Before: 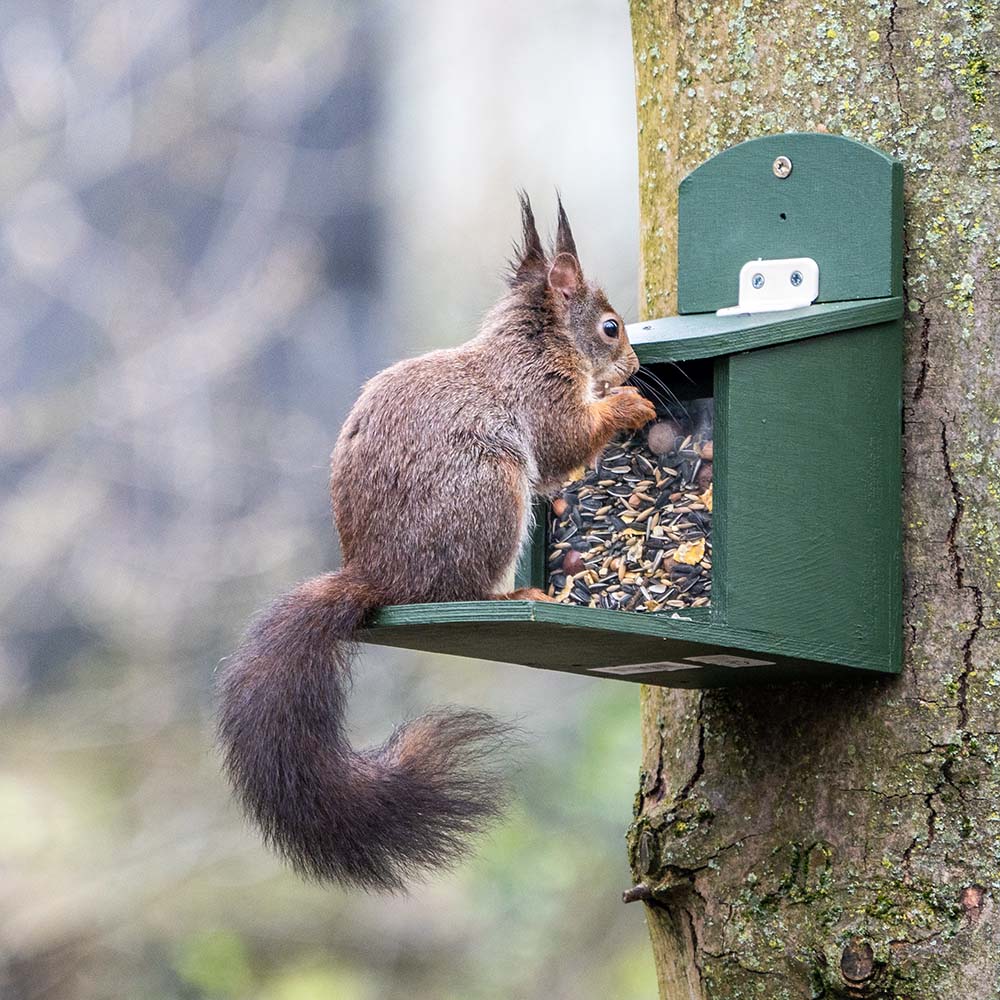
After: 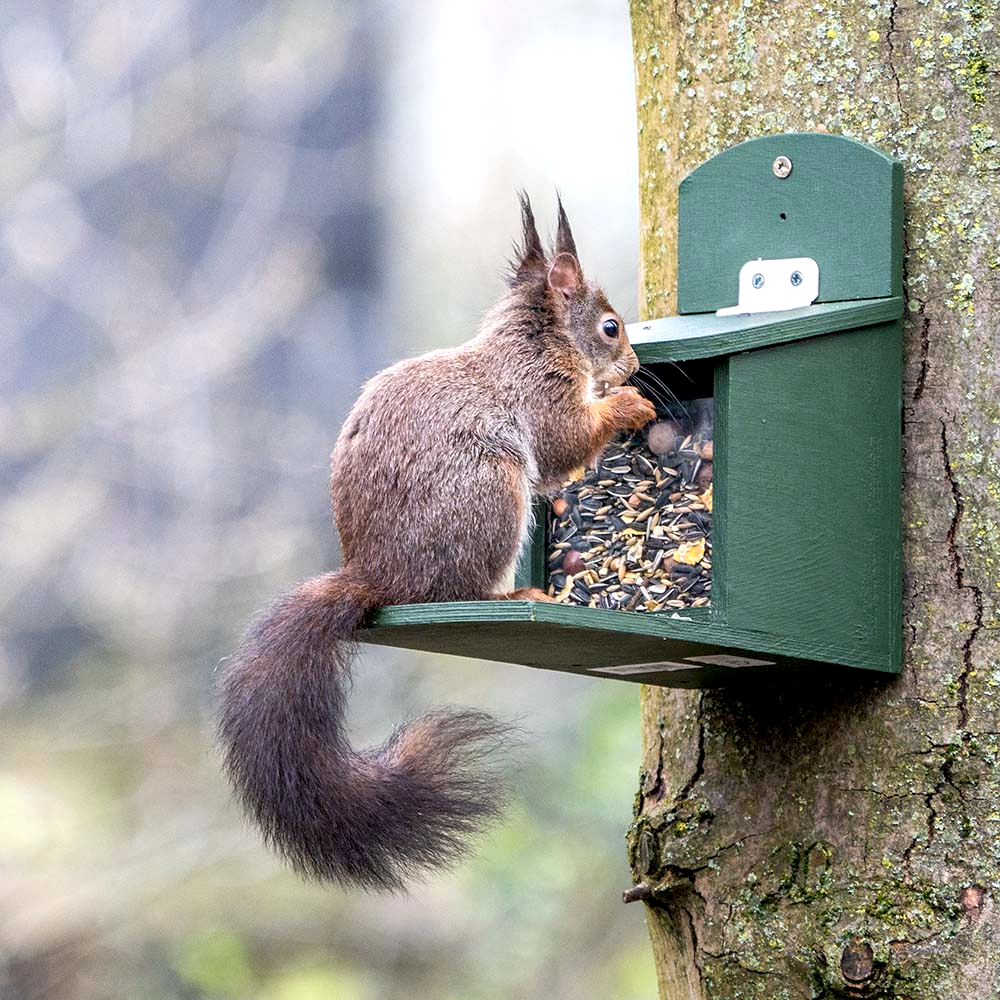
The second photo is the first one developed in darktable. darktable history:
exposure: black level correction 0.005, exposure 0.278 EV, compensate highlight preservation false
